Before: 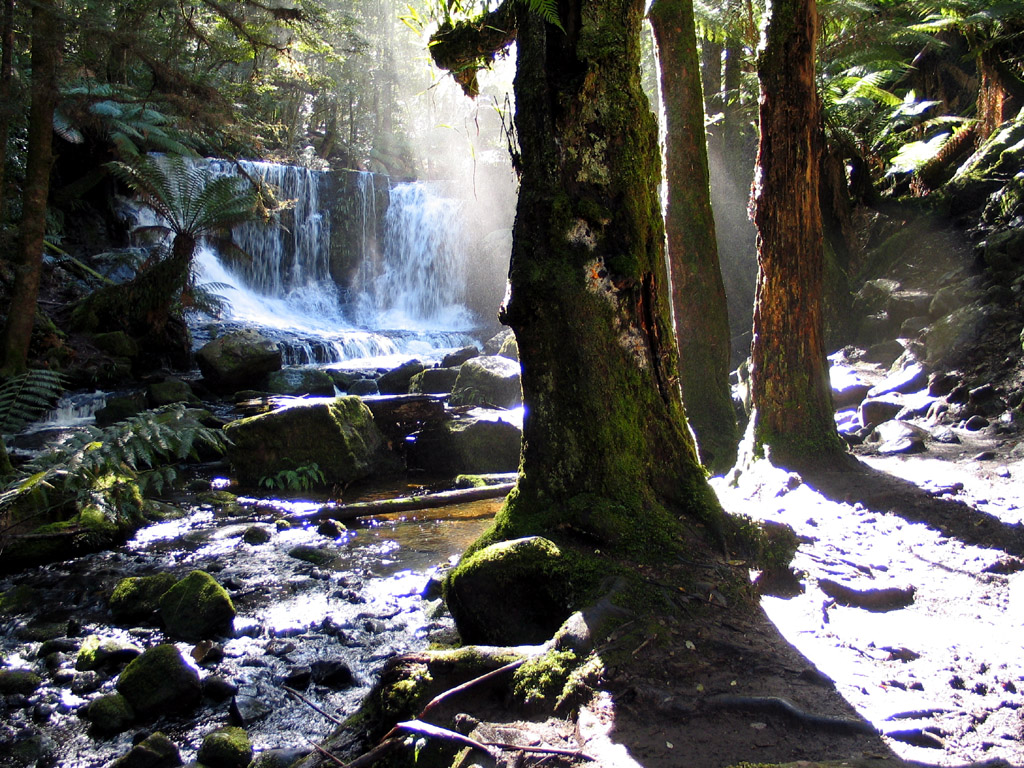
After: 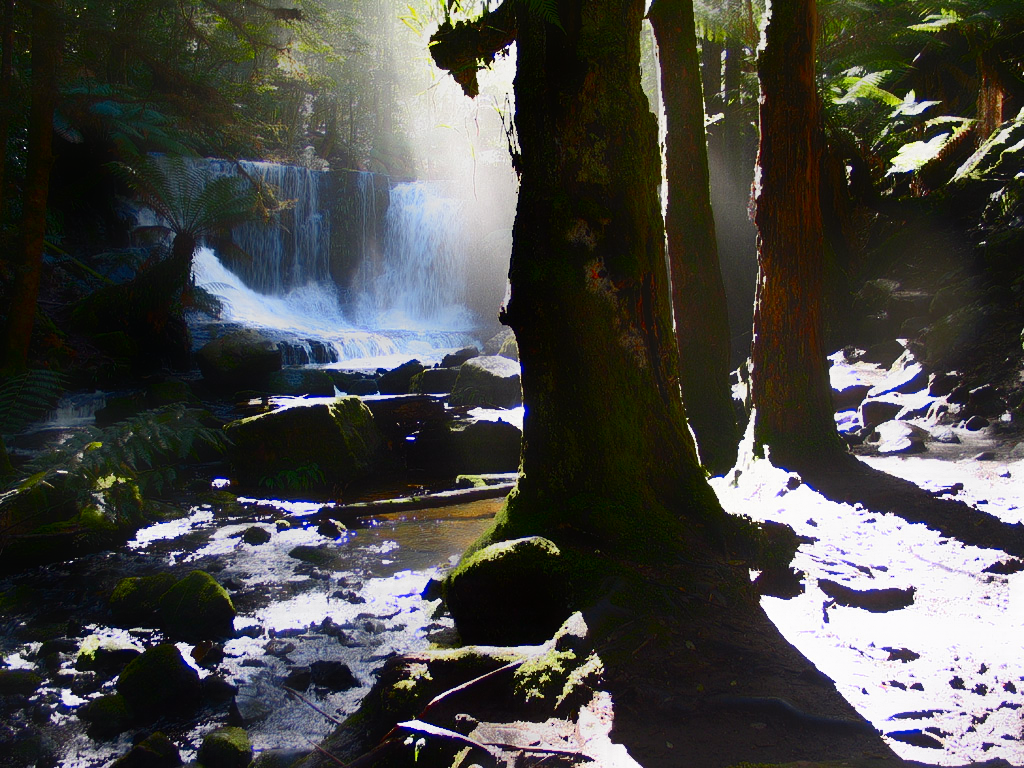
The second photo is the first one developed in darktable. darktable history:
tone equalizer: edges refinement/feathering 500, mask exposure compensation -1.57 EV, preserve details no
contrast brightness saturation: contrast 0.068, brightness -0.138, saturation 0.105
contrast equalizer: octaves 7, y [[0.48, 0.654, 0.731, 0.706, 0.772, 0.382], [0.55 ×6], [0 ×6], [0 ×6], [0 ×6]], mix -0.992
